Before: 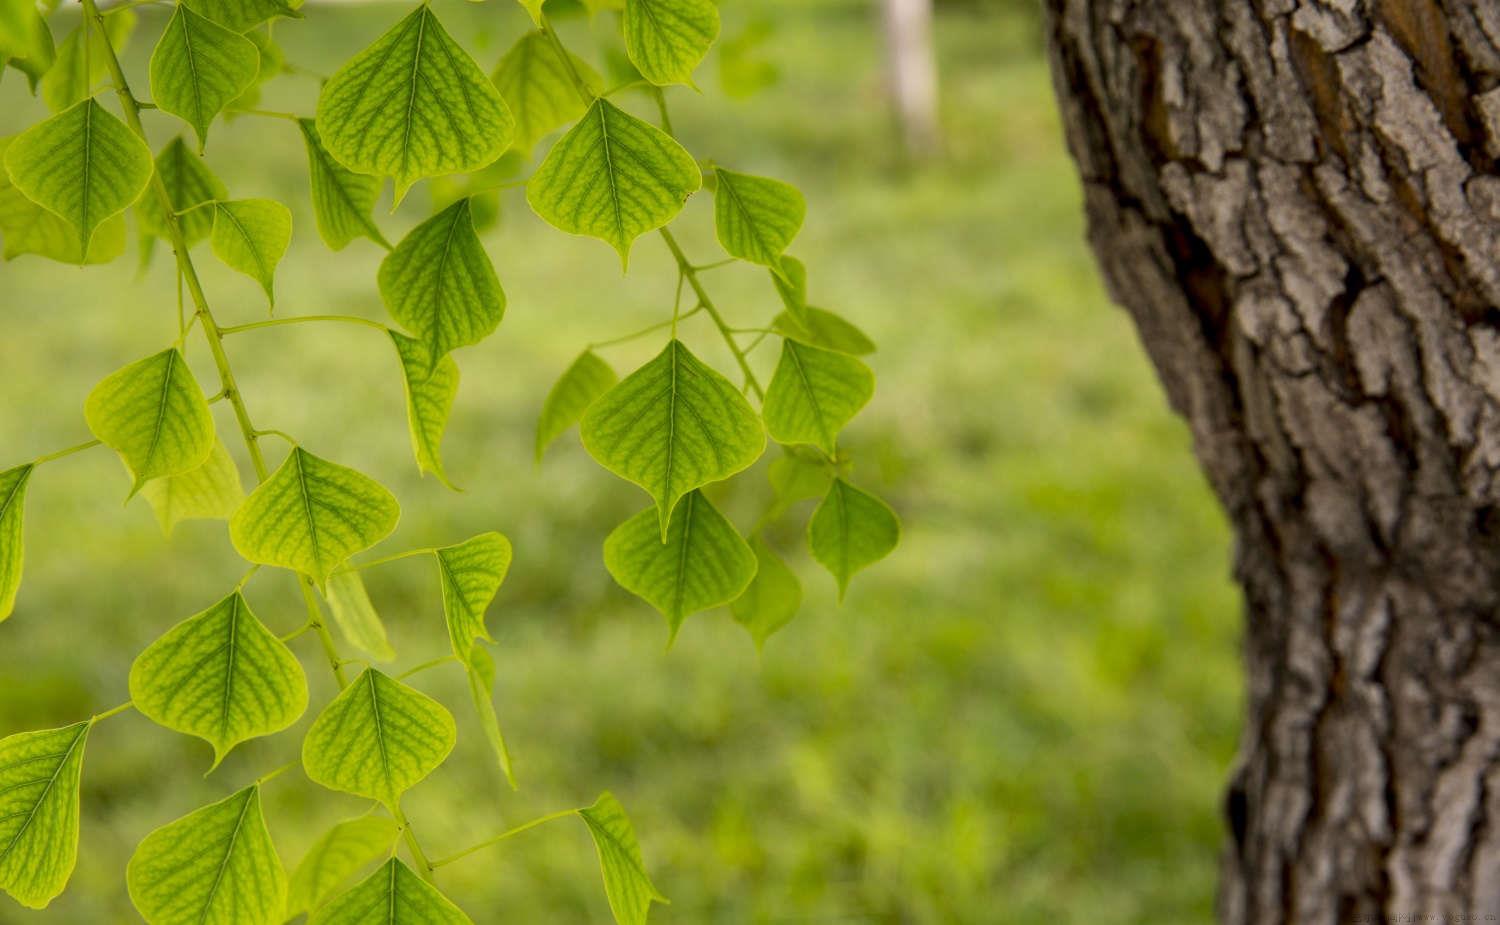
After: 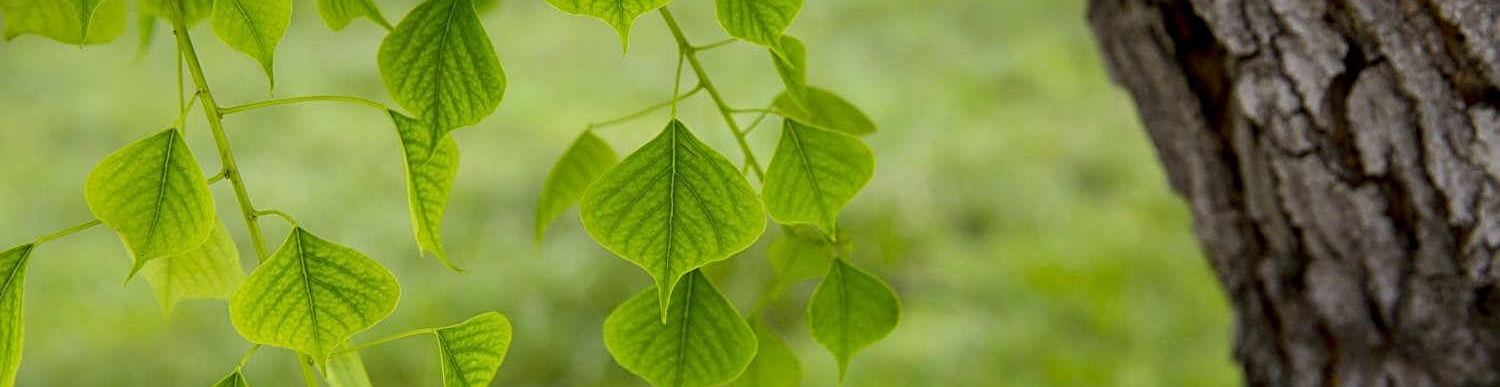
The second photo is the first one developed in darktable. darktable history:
sharpen: on, module defaults
crop and rotate: top 23.84%, bottom 34.294%
vignetting: fall-off start 97.23%, saturation -0.024, center (-0.033, -0.042), width/height ratio 1.179, unbound false
white balance: red 0.926, green 1.003, blue 1.133
